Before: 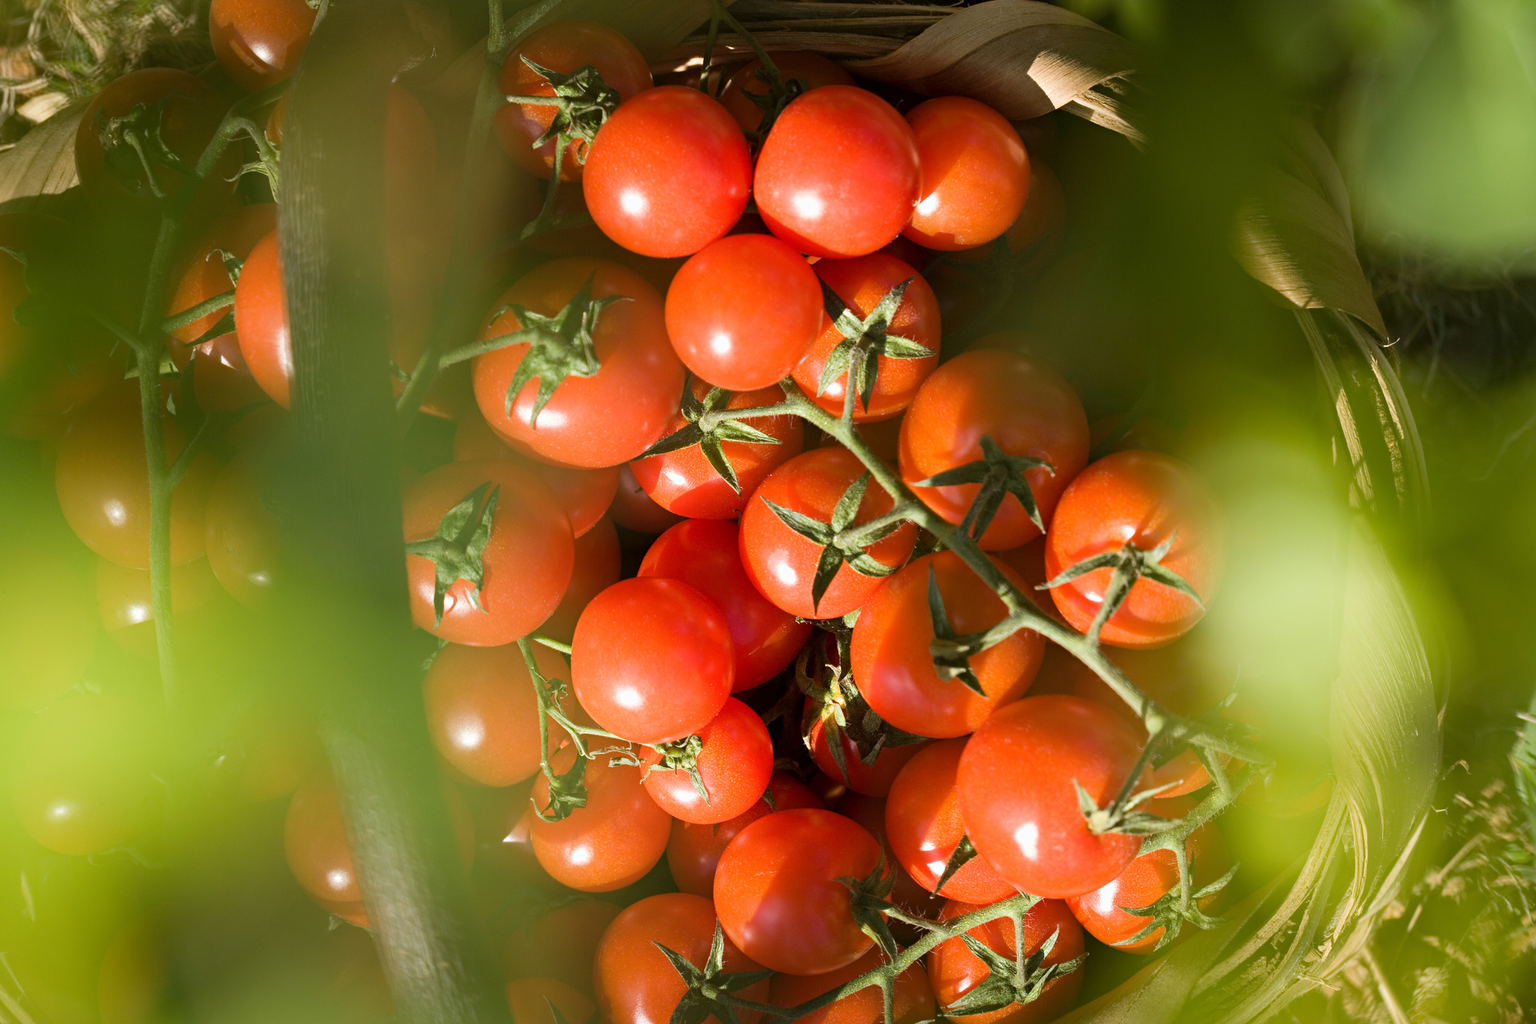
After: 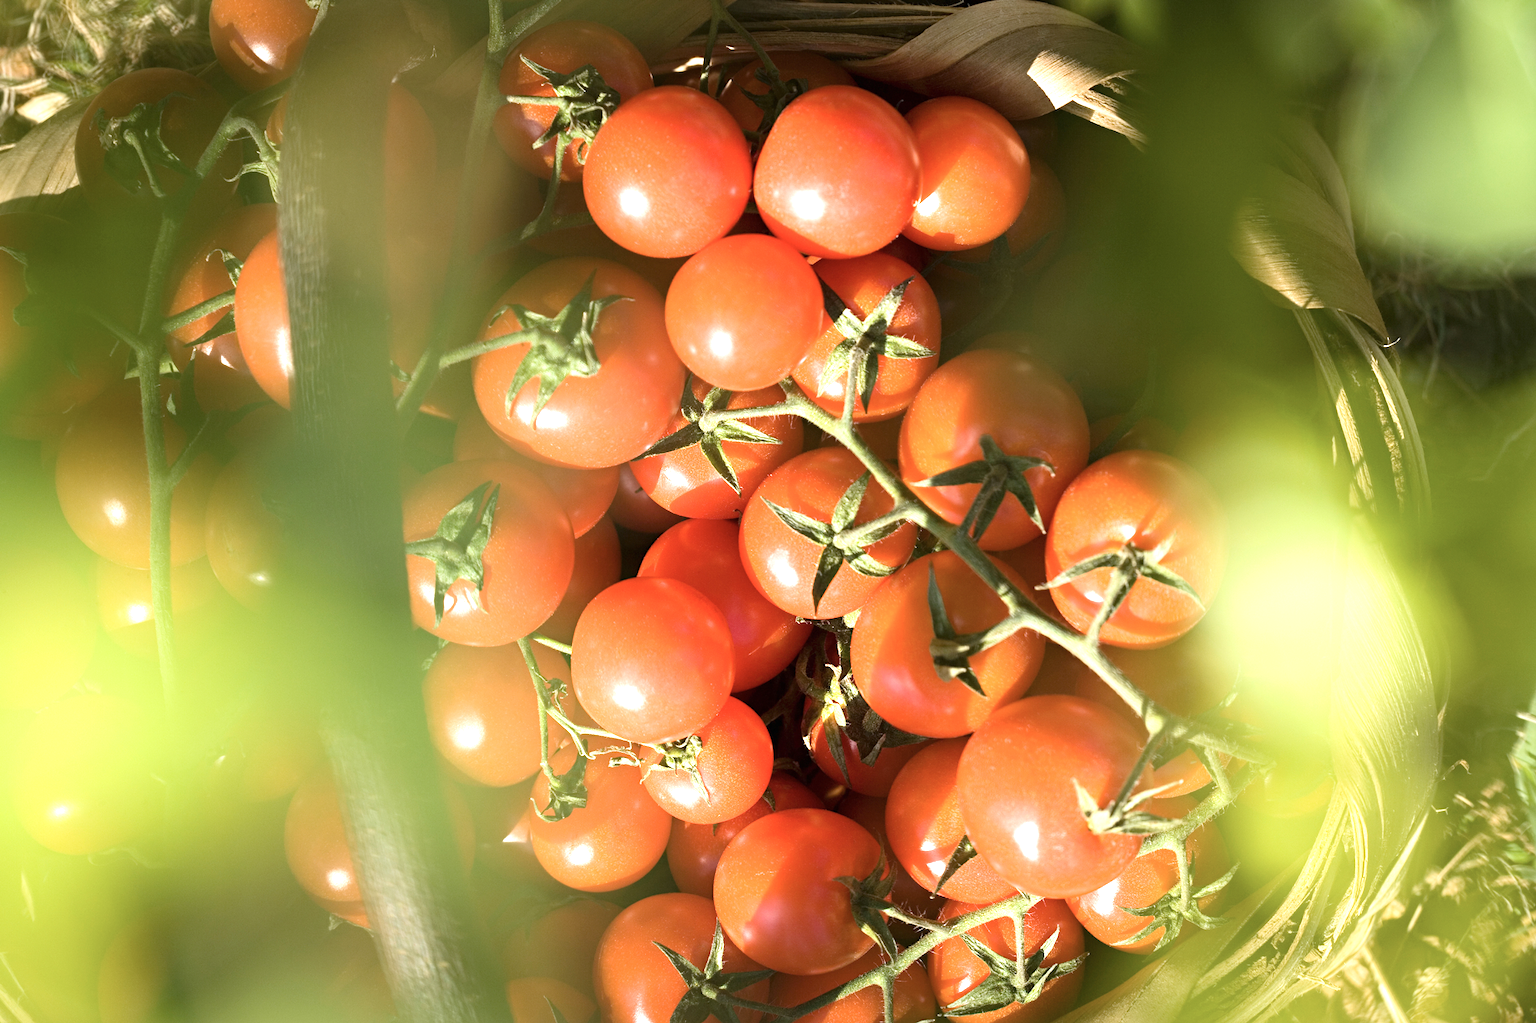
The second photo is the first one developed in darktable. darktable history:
exposure: black level correction 0, exposure 0.9 EV, compensate highlight preservation false
contrast brightness saturation: contrast 0.11, saturation -0.17
